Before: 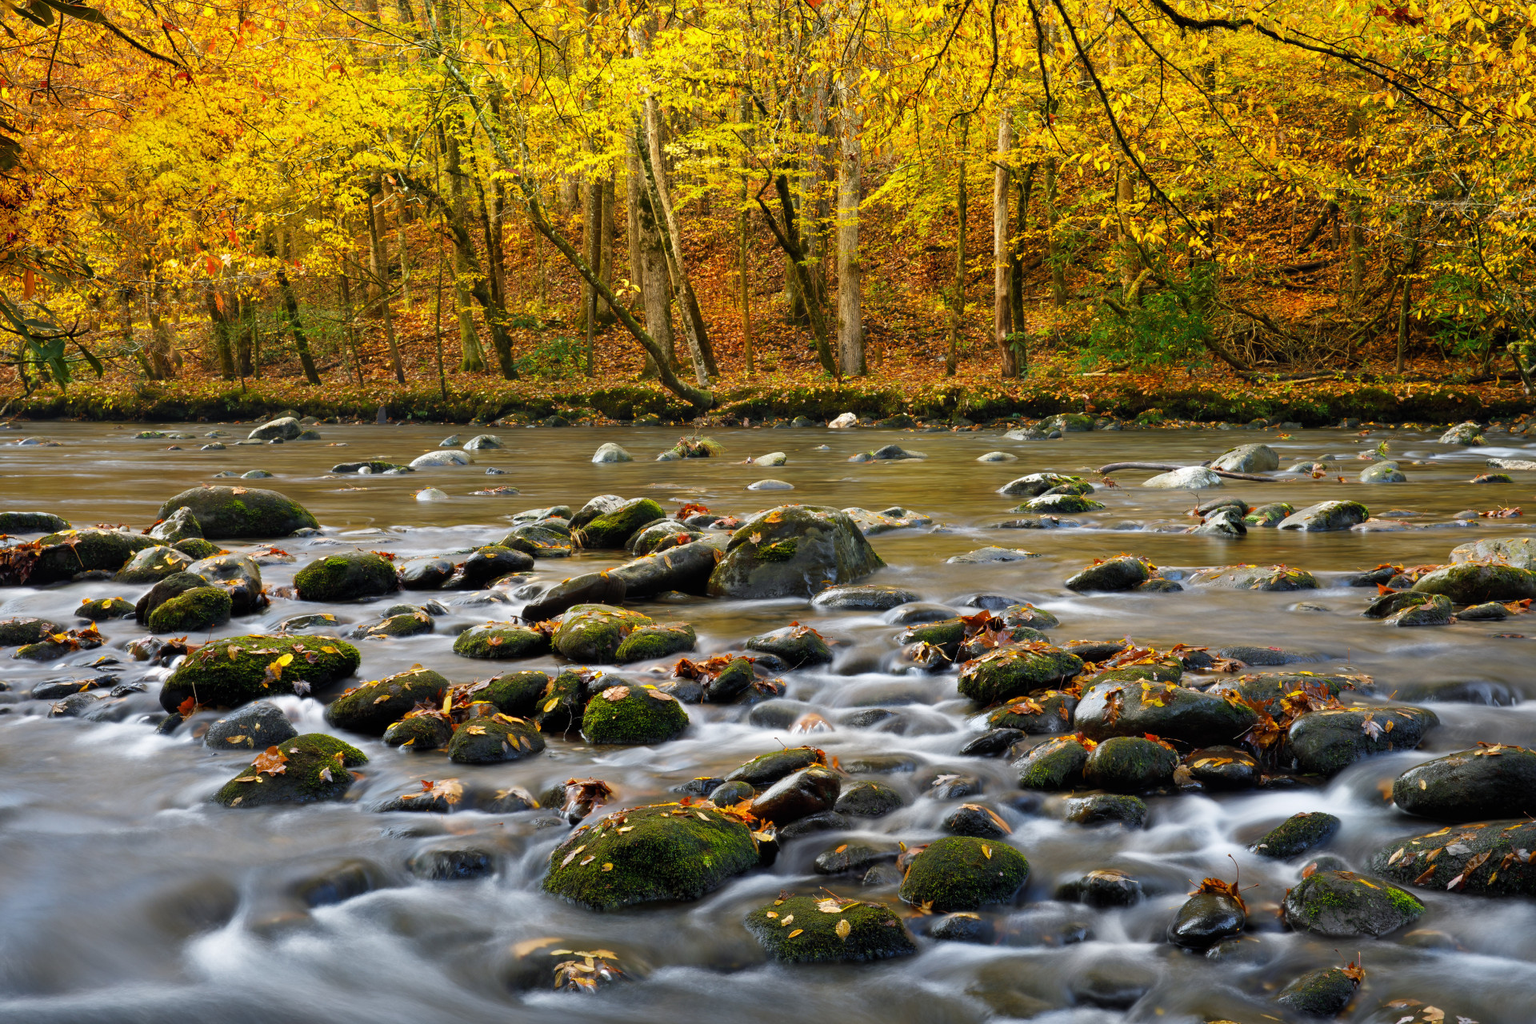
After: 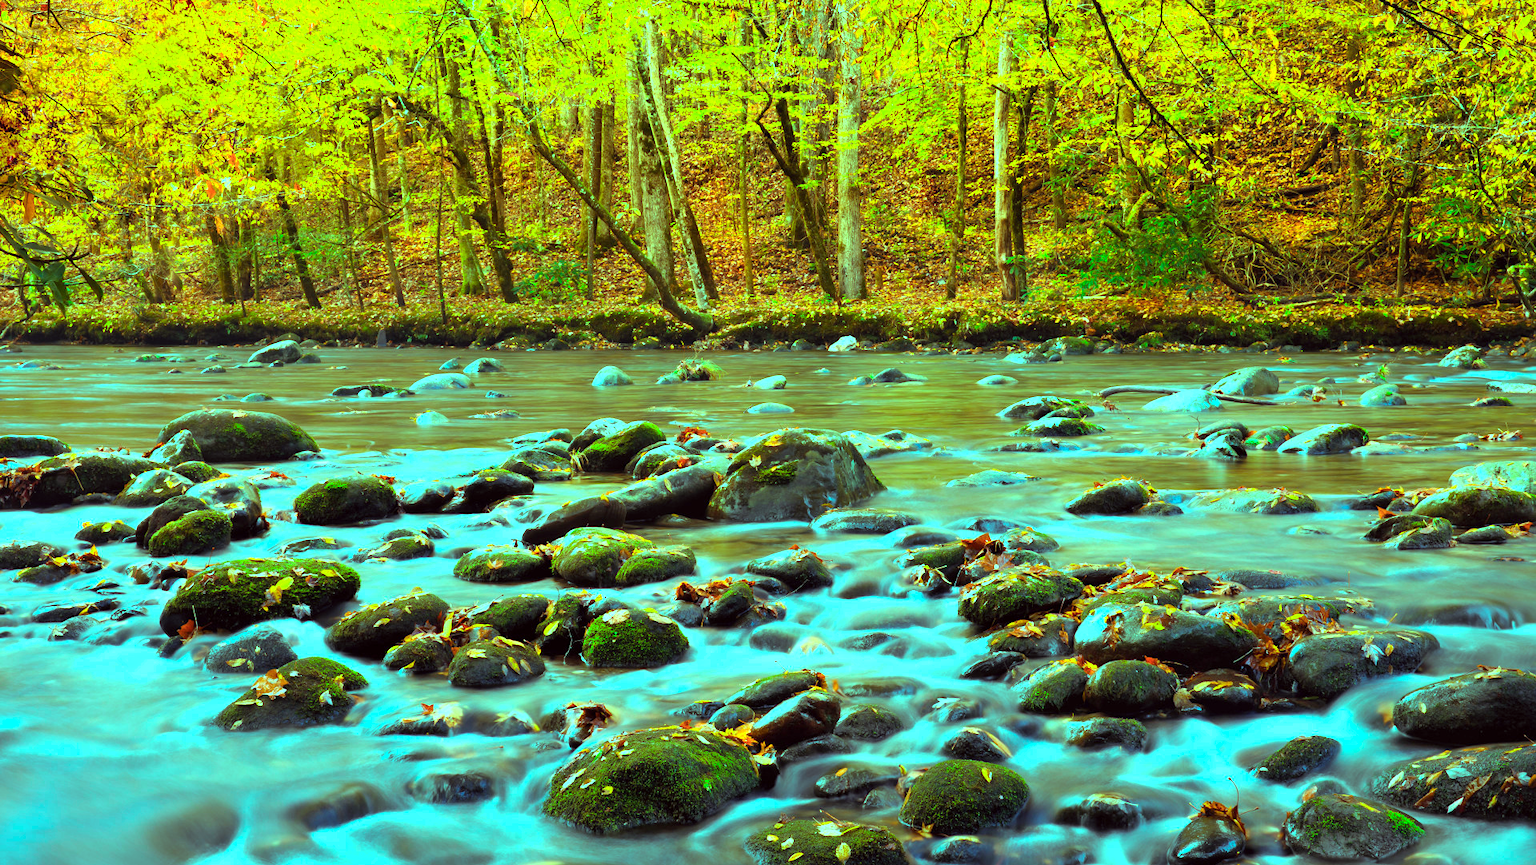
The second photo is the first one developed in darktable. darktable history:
exposure: exposure 0.766 EV, compensate highlight preservation false
crop: top 7.565%, bottom 7.895%
color correction: highlights a* -1.16, highlights b* 4.61, shadows a* 3.58
color balance rgb: power › hue 208.17°, highlights gain › luminance 19.972%, highlights gain › chroma 13.148%, highlights gain › hue 173.92°, perceptual saturation grading › global saturation -0.111%, global vibrance 15.062%
